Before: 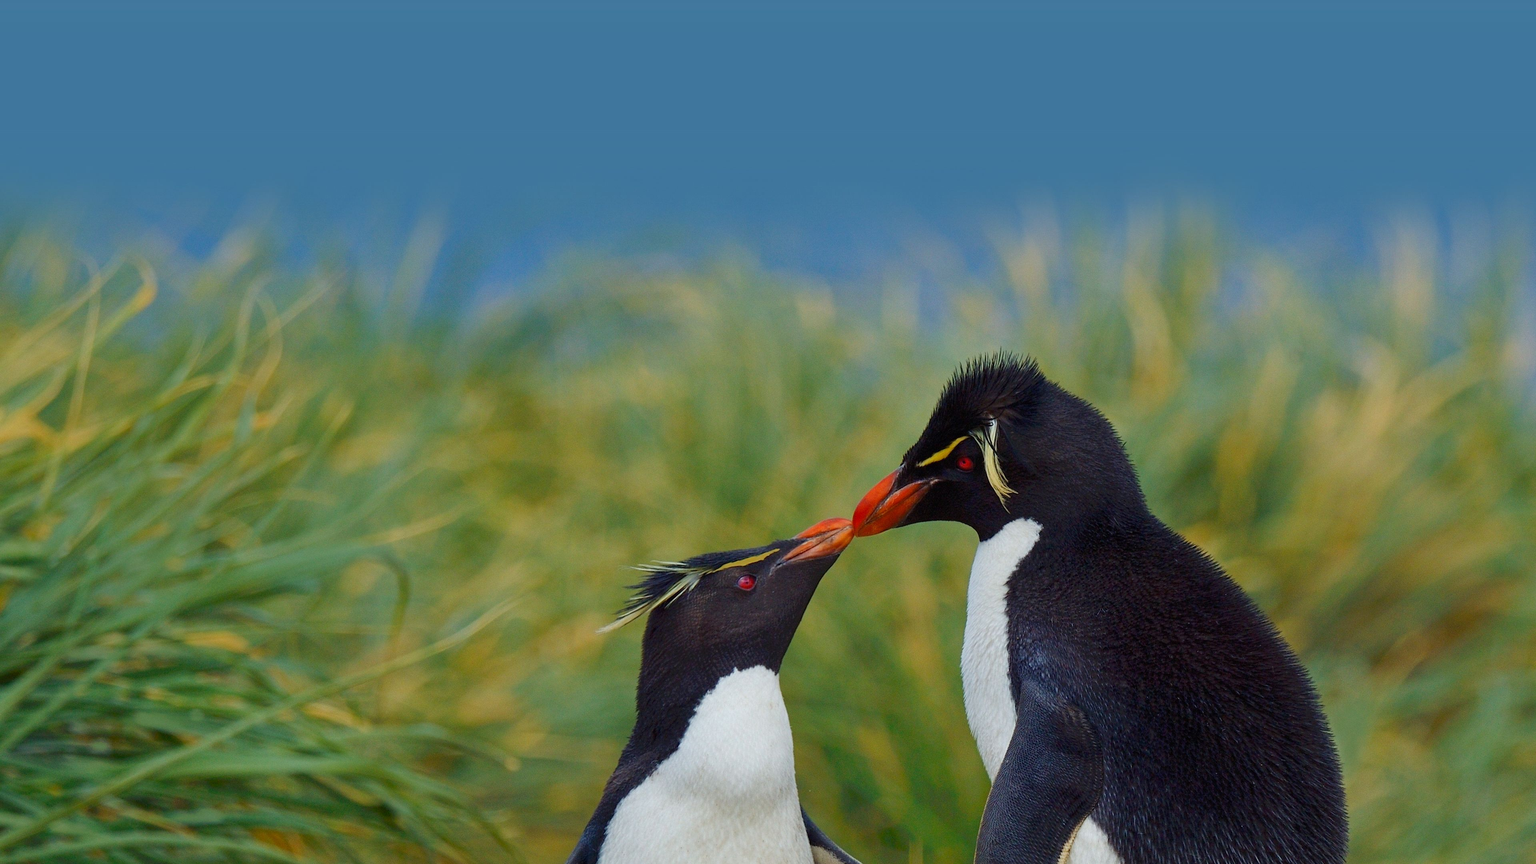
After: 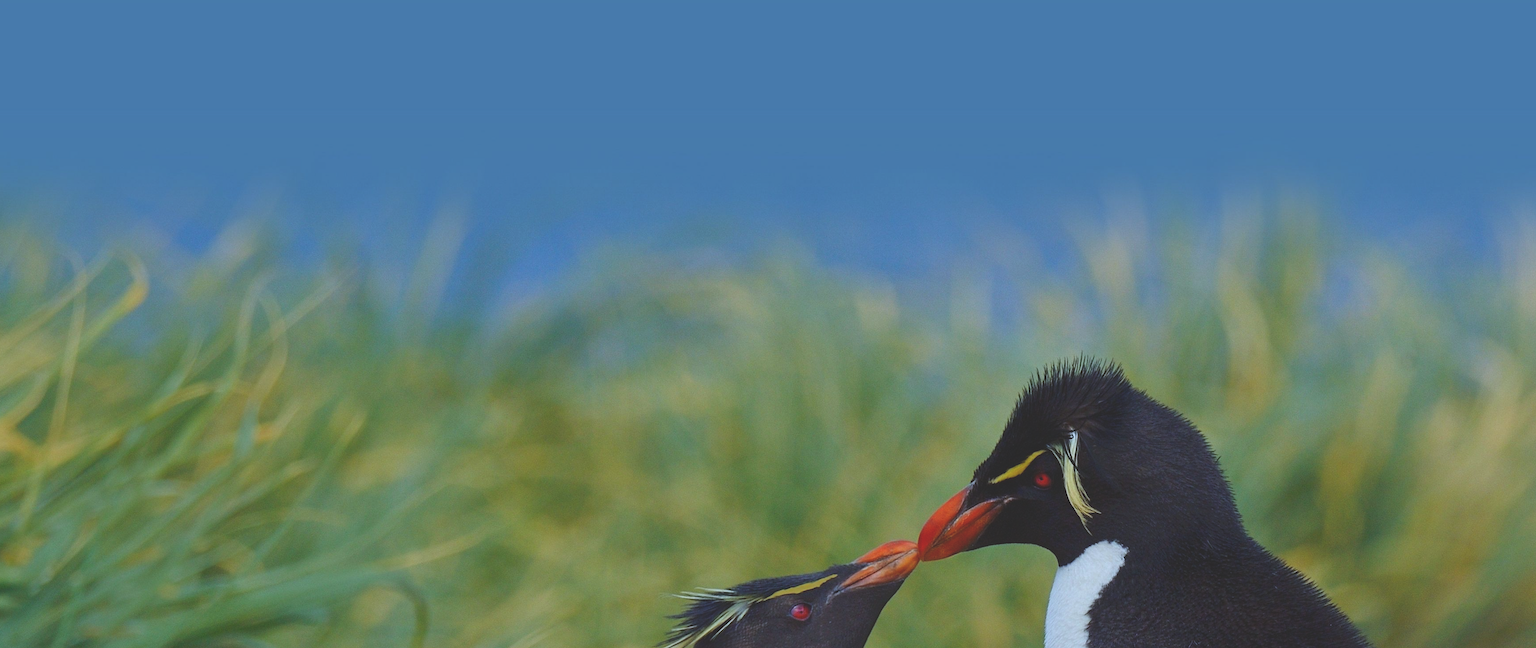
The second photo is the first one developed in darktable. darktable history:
white balance: red 0.924, blue 1.095
exposure: black level correction -0.023, exposure -0.039 EV, compensate highlight preservation false
crop: left 1.509%, top 3.452%, right 7.696%, bottom 28.452%
